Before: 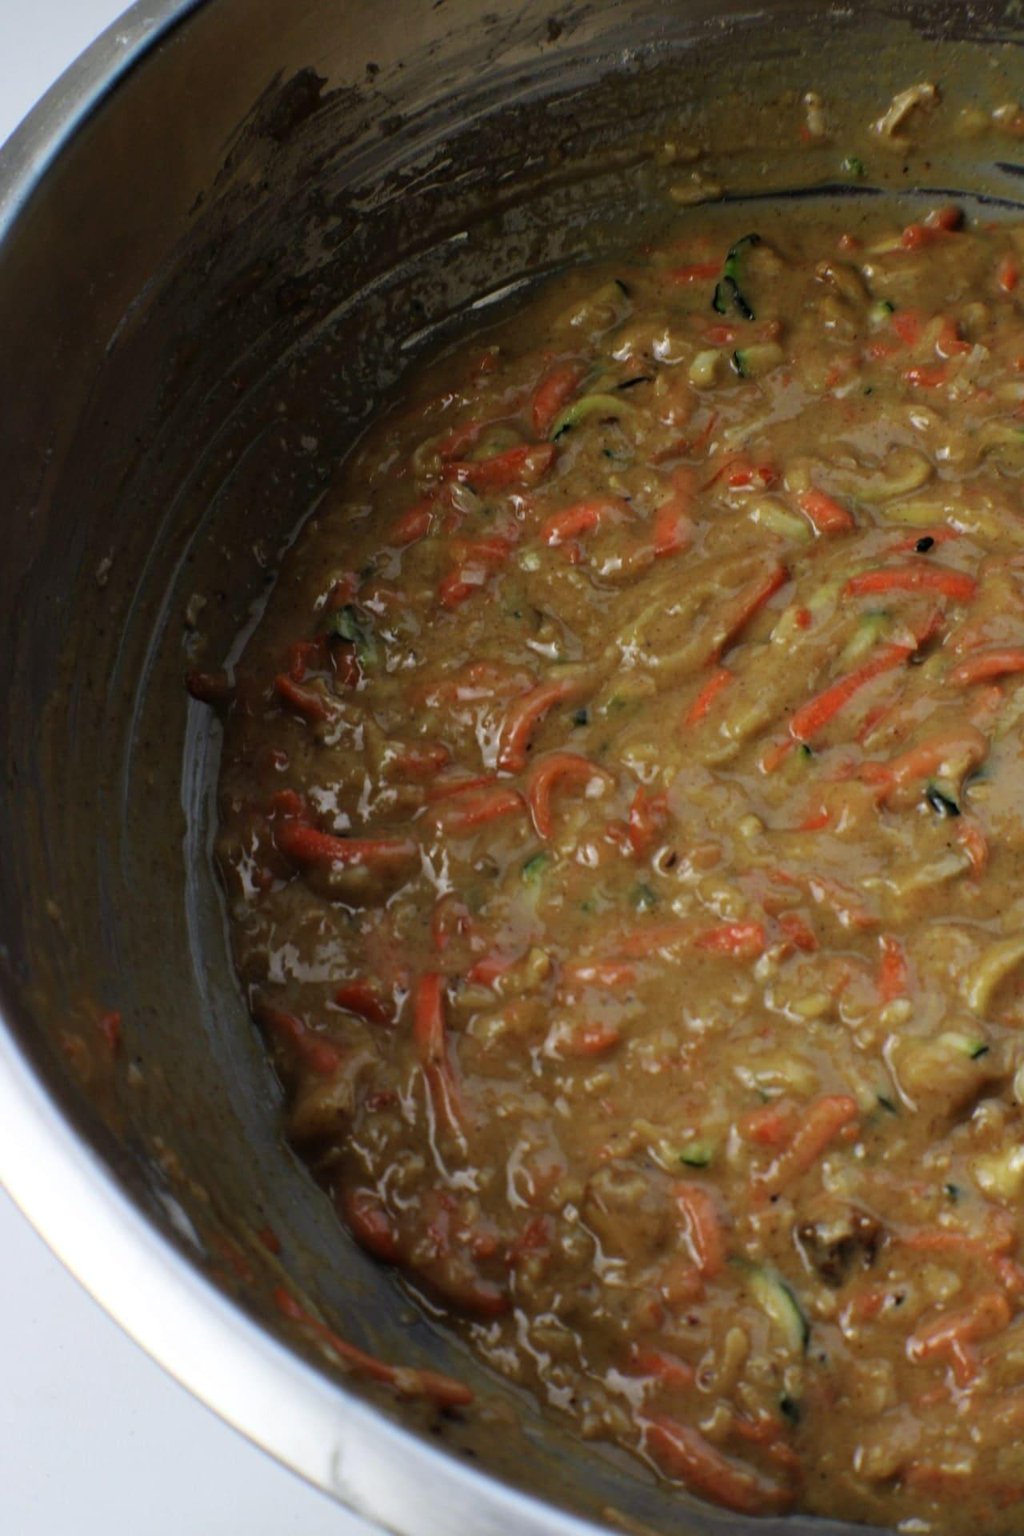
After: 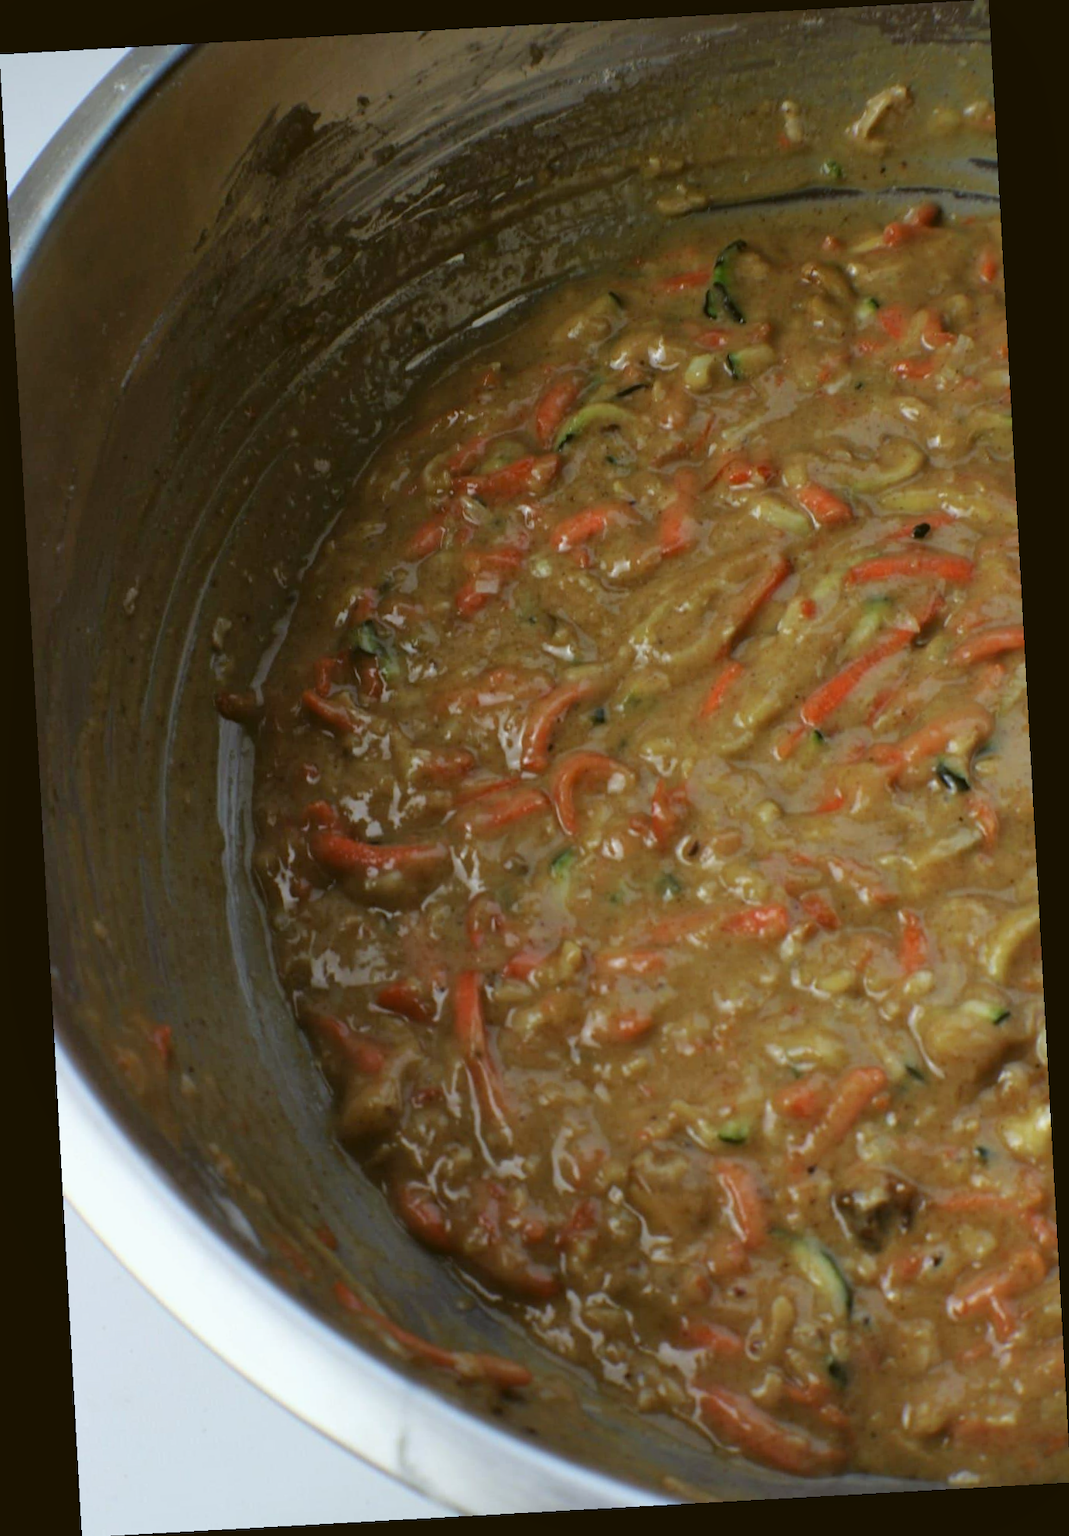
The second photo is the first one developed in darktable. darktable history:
shadows and highlights: shadows 43.06, highlights 6.94
color balance: lift [1.004, 1.002, 1.002, 0.998], gamma [1, 1.007, 1.002, 0.993], gain [1, 0.977, 1.013, 1.023], contrast -3.64%
rotate and perspective: rotation -3.18°, automatic cropping off
